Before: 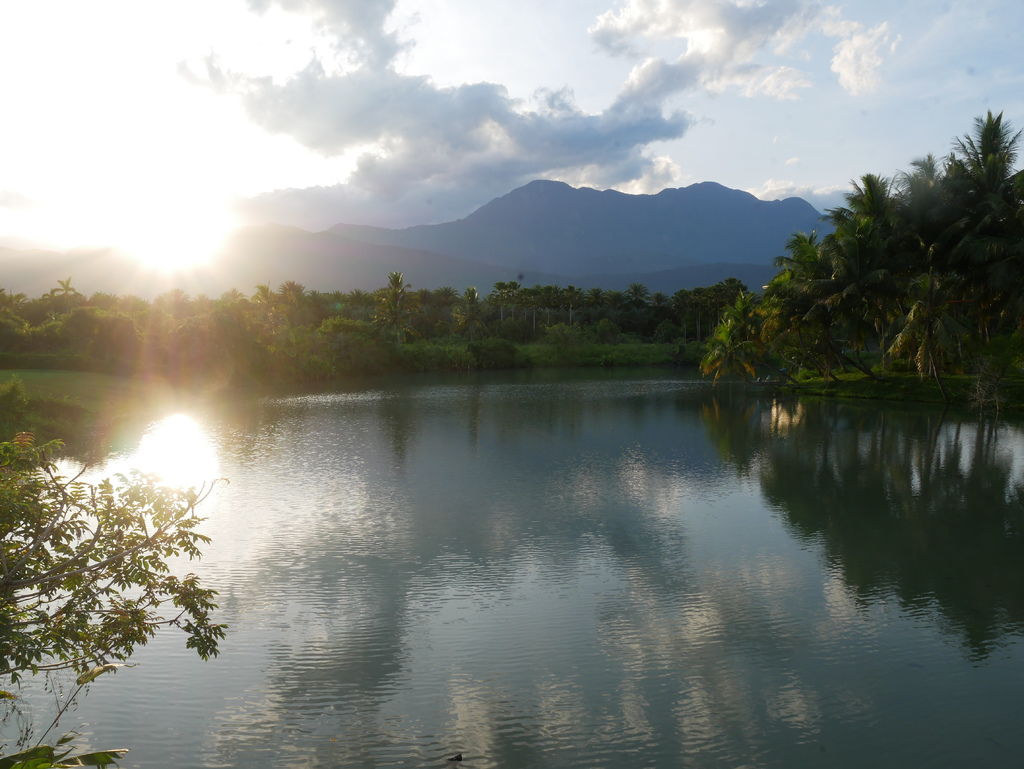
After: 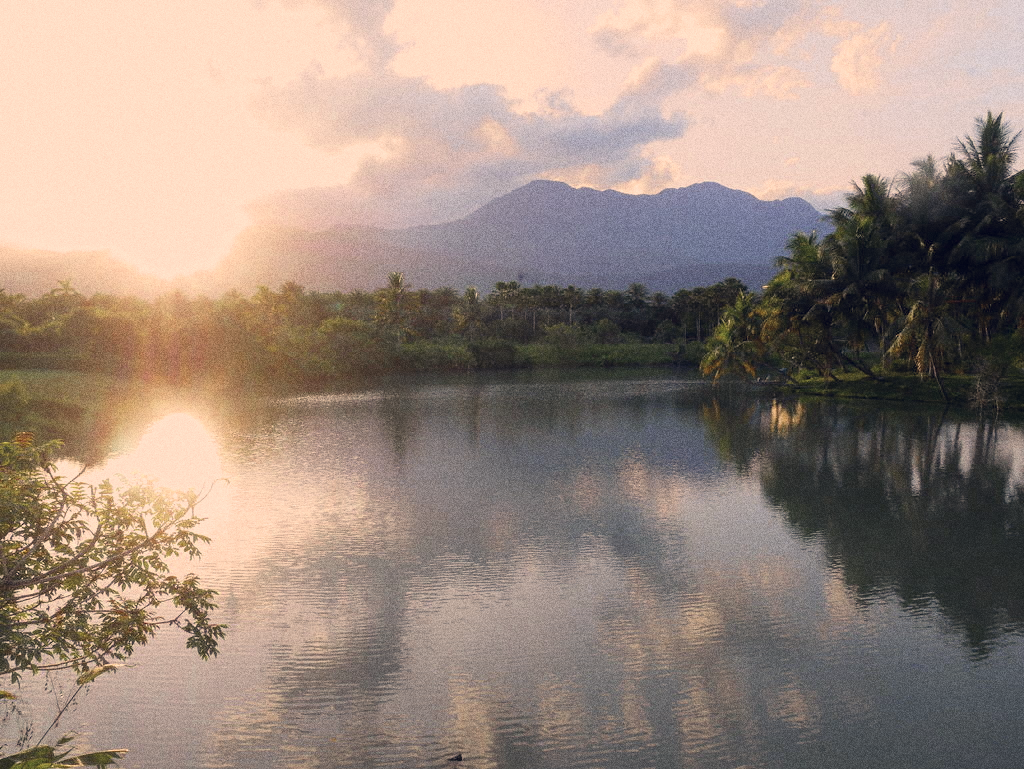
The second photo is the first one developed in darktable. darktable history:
exposure: black level correction 0, exposure 0.7 EV, compensate exposure bias true, compensate highlight preservation false
tone equalizer: on, module defaults
color zones: curves: ch0 [(0, 0.5) (0.125, 0.4) (0.25, 0.5) (0.375, 0.4) (0.5, 0.4) (0.625, 0.6) (0.75, 0.6) (0.875, 0.5)]; ch1 [(0, 0.35) (0.125, 0.45) (0.25, 0.35) (0.375, 0.35) (0.5, 0.35) (0.625, 0.35) (0.75, 0.45) (0.875, 0.35)]; ch2 [(0, 0.6) (0.125, 0.5) (0.25, 0.5) (0.375, 0.6) (0.5, 0.6) (0.625, 0.5) (0.75, 0.5) (0.875, 0.5)]
filmic rgb: black relative exposure -15 EV, white relative exposure 3 EV, threshold 6 EV, target black luminance 0%, hardness 9.27, latitude 99%, contrast 0.912, shadows ↔ highlights balance 0.505%, add noise in highlights 0, color science v3 (2019), use custom middle-gray values true, iterations of high-quality reconstruction 0, contrast in highlights soft, enable highlight reconstruction true
color balance rgb: perceptual saturation grading › global saturation 25%, global vibrance 20%
grain: coarseness 0.09 ISO, strength 40%
color correction: highlights a* 19.59, highlights b* 27.49, shadows a* 3.46, shadows b* -17.28, saturation 0.73
